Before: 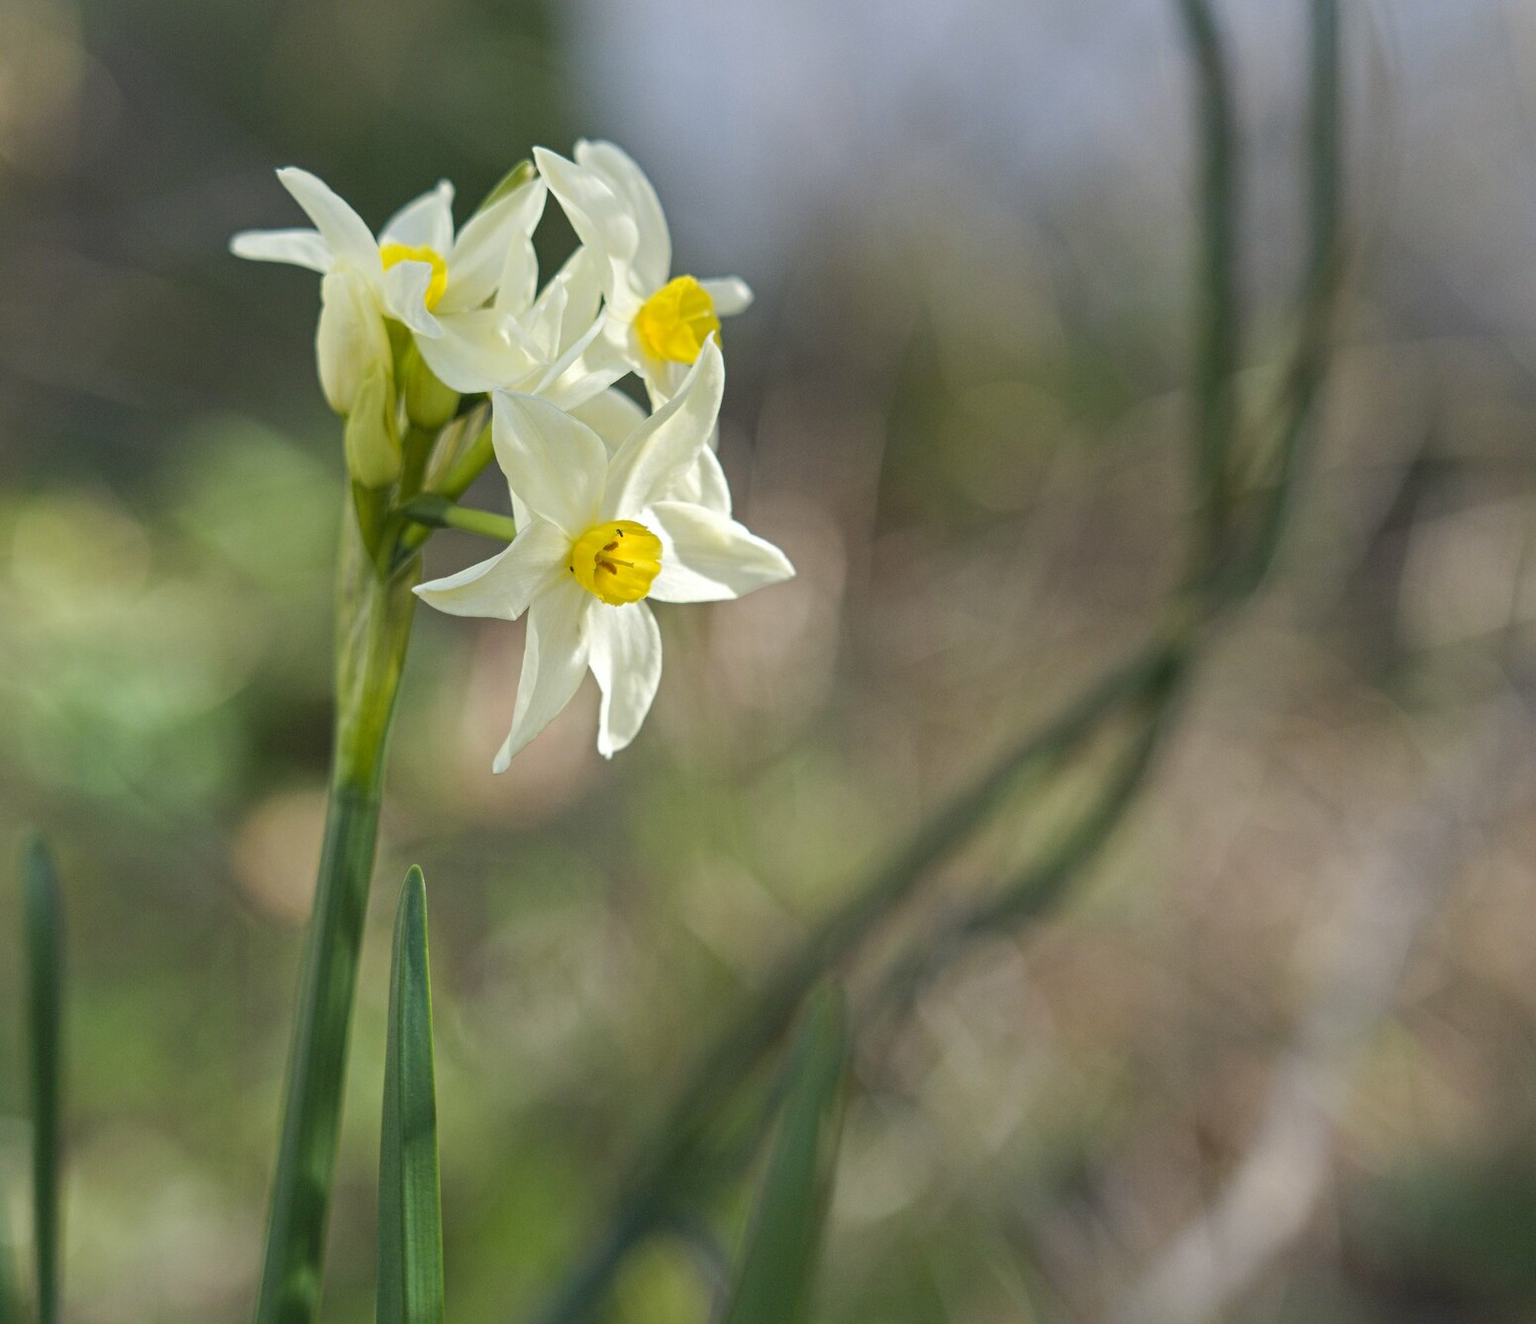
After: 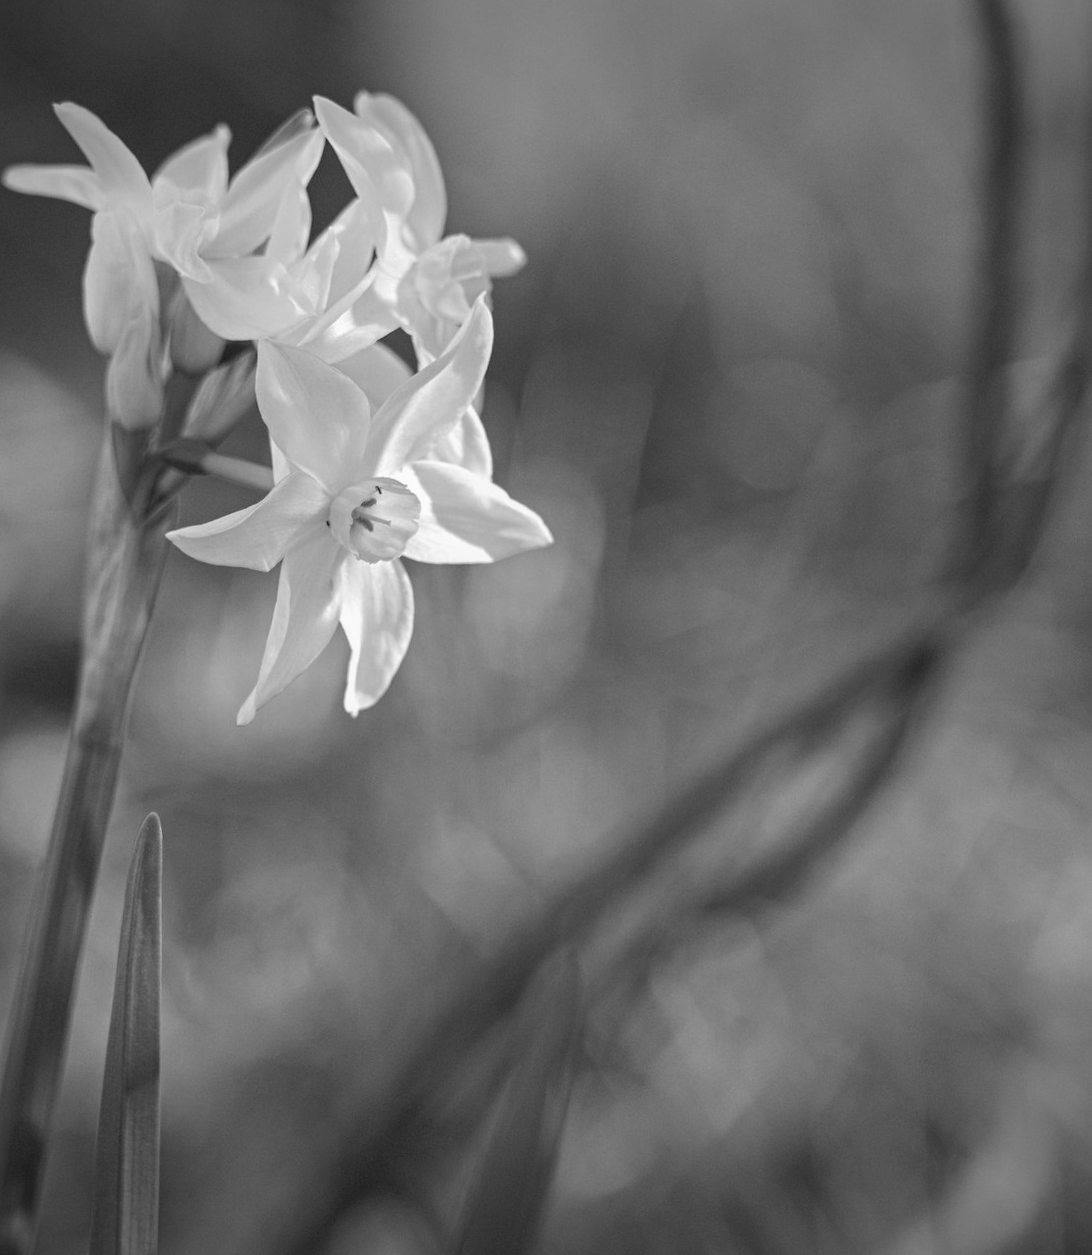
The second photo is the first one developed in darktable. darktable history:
vignetting: fall-off start 100%, brightness -0.406, saturation -0.3, width/height ratio 1.324, dithering 8-bit output, unbound false
local contrast: highlights 100%, shadows 100%, detail 120%, midtone range 0.2
monochrome: a -71.75, b 75.82
crop and rotate: angle -3.27°, left 14.277%, top 0.028%, right 10.766%, bottom 0.028%
